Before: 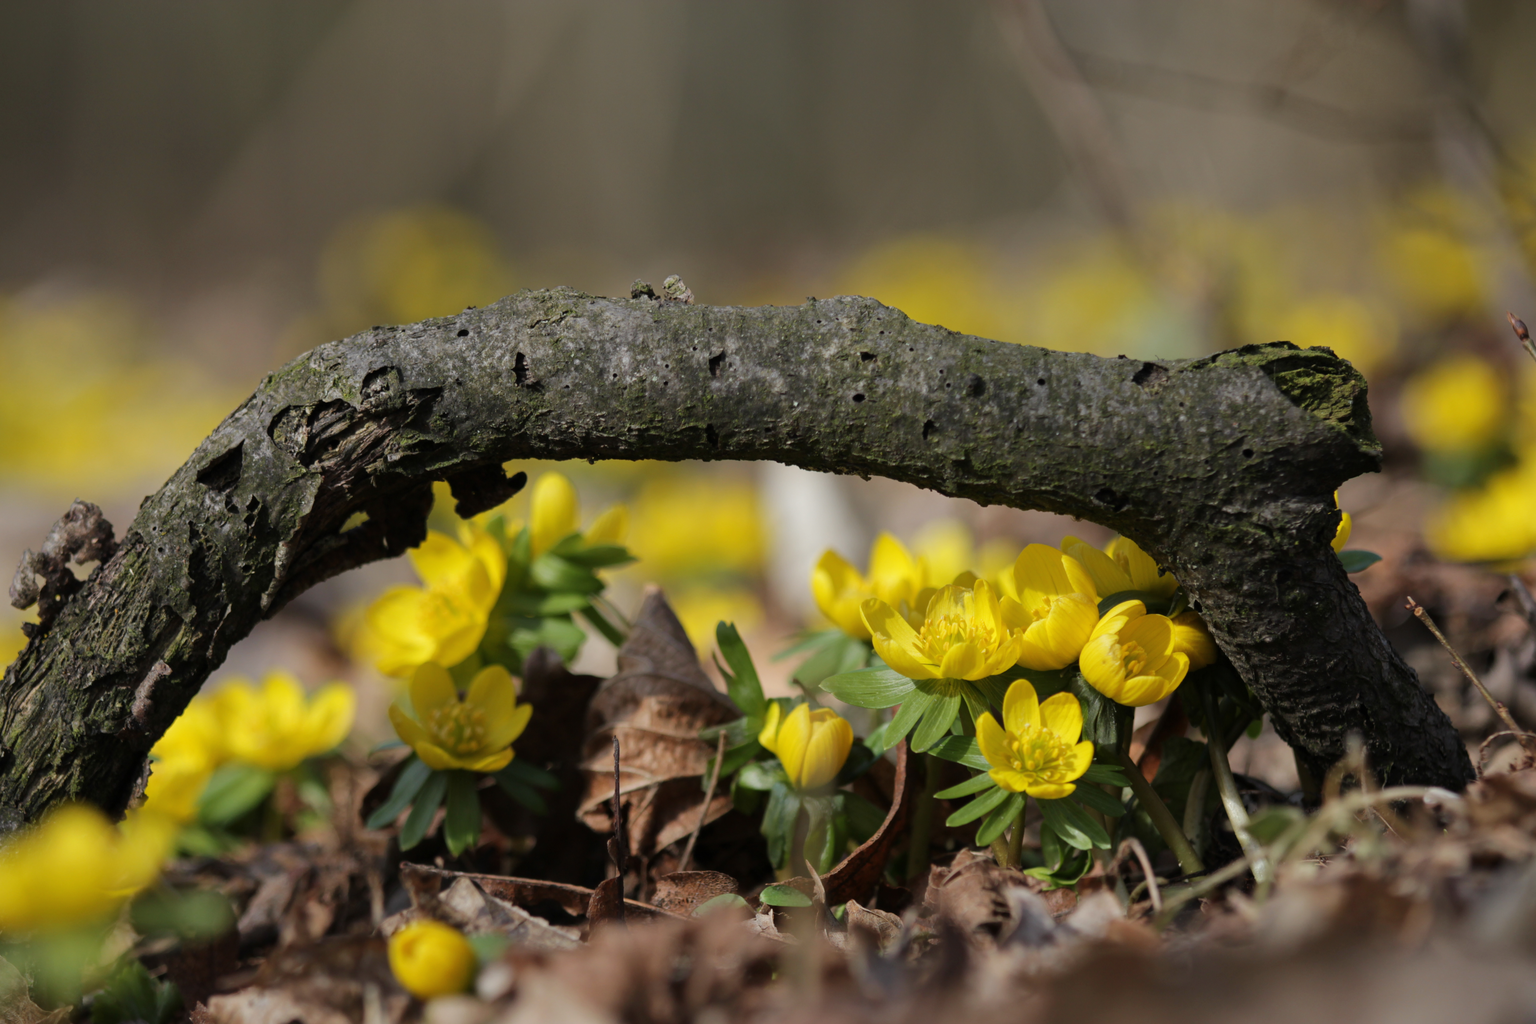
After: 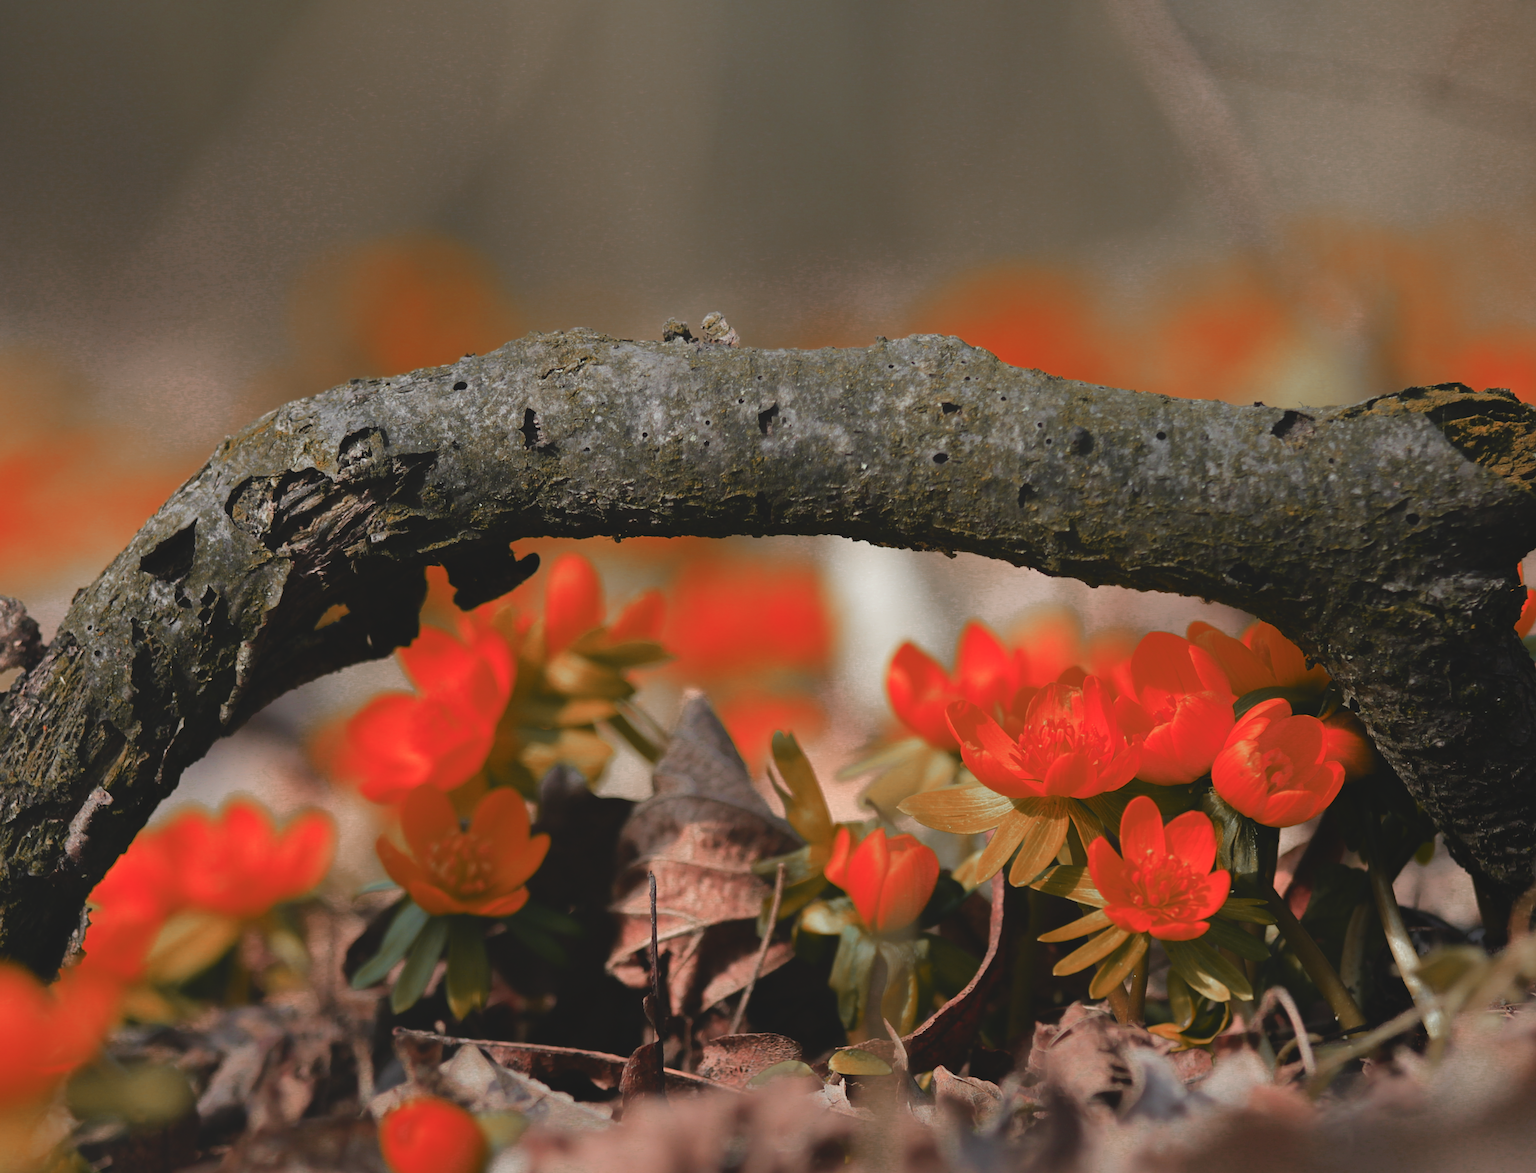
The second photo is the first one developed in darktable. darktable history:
exposure: black level correction 0.001, compensate exposure bias true, compensate highlight preservation false
tone equalizer: -8 EV -0.774 EV, -7 EV -0.679 EV, -6 EV -0.561 EV, -5 EV -0.376 EV, -3 EV 0.378 EV, -2 EV 0.6 EV, -1 EV 0.686 EV, +0 EV 0.742 EV
sharpen: on, module defaults
local contrast: detail 69%
color zones: curves: ch0 [(0.006, 0.385) (0.143, 0.563) (0.243, 0.321) (0.352, 0.464) (0.516, 0.456) (0.625, 0.5) (0.75, 0.5) (0.875, 0.5)]; ch1 [(0, 0.5) (0.134, 0.504) (0.246, 0.463) (0.421, 0.515) (0.5, 0.56) (0.625, 0.5) (0.75, 0.5) (0.875, 0.5)]; ch2 [(0, 0.5) (0.131, 0.426) (0.307, 0.289) (0.38, 0.188) (0.513, 0.216) (0.625, 0.548) (0.75, 0.468) (0.838, 0.396) (0.971, 0.311)]
crop and rotate: angle 0.763°, left 4.388%, top 0.874%, right 11.377%, bottom 2.555%
